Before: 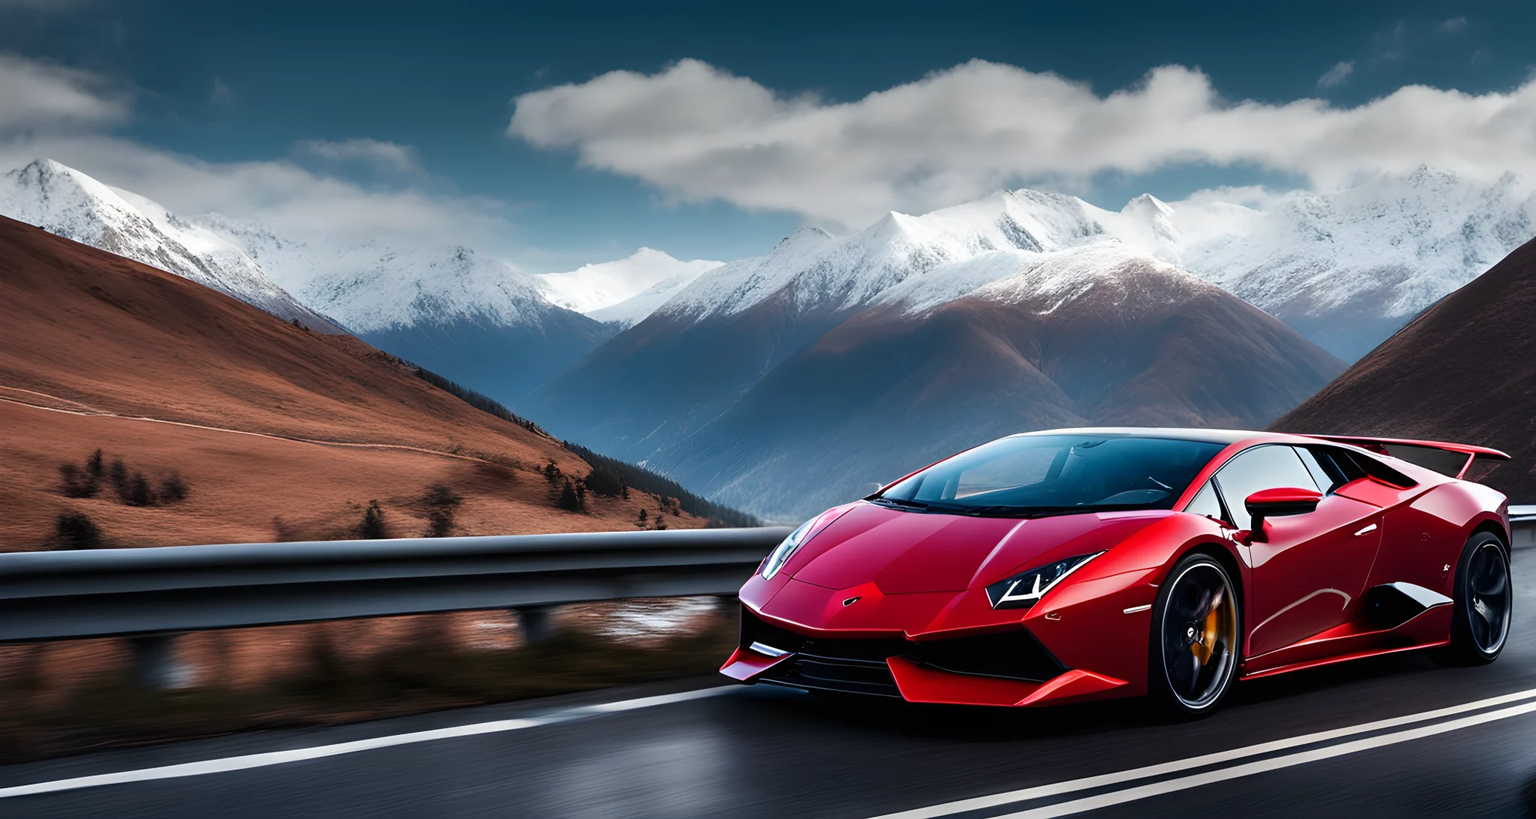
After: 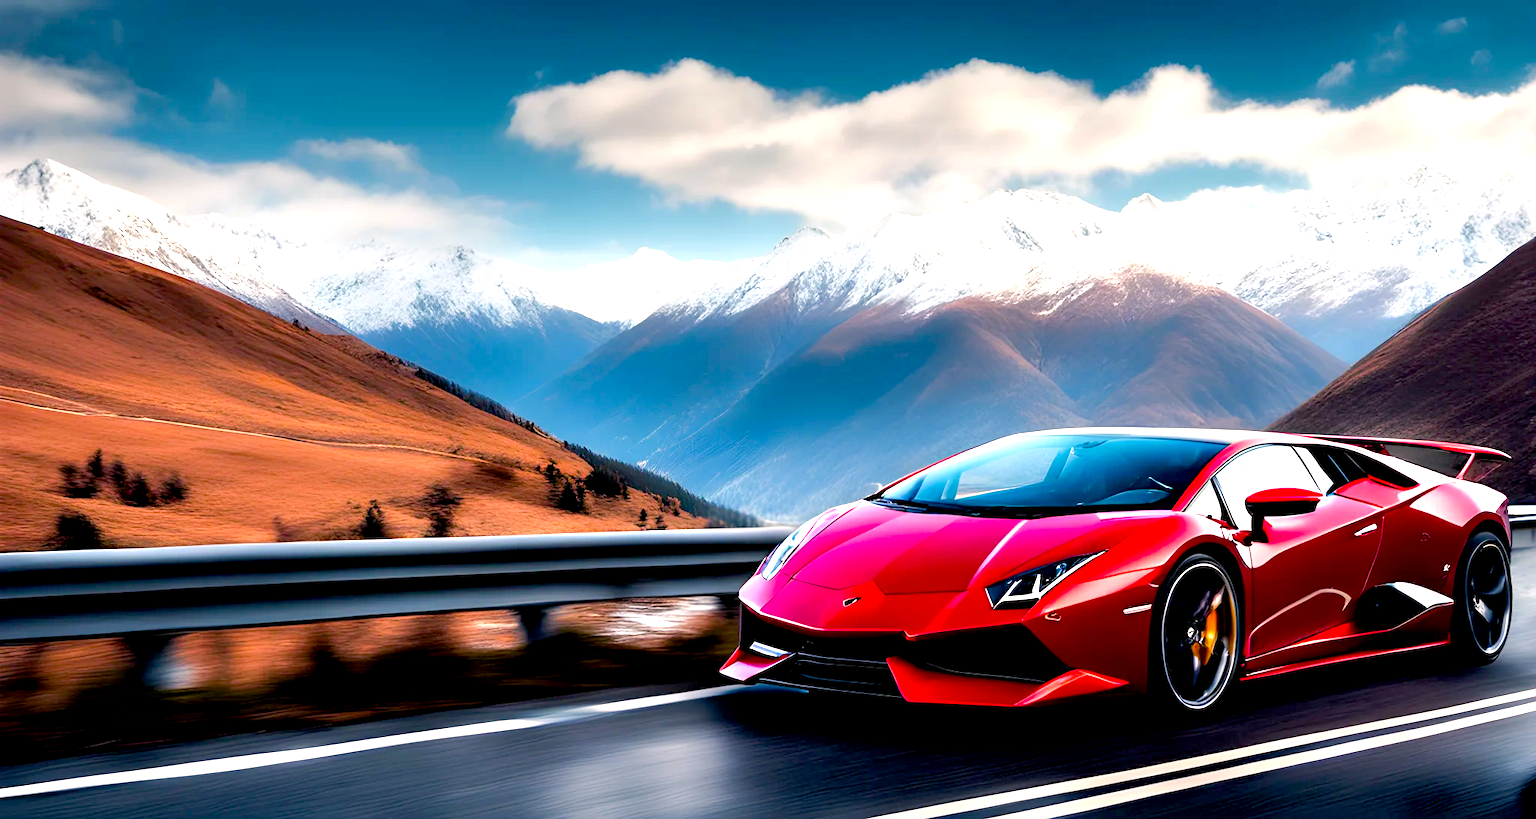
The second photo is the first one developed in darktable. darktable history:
exposure: black level correction 0.011, exposure 1.08 EV, compensate highlight preservation false
color balance rgb: highlights gain › chroma 3.008%, highlights gain › hue 60.14°, perceptual saturation grading › global saturation 31.091%, perceptual brilliance grading › mid-tones 10.749%, perceptual brilliance grading › shadows 14.936%, global vibrance 5.166%
